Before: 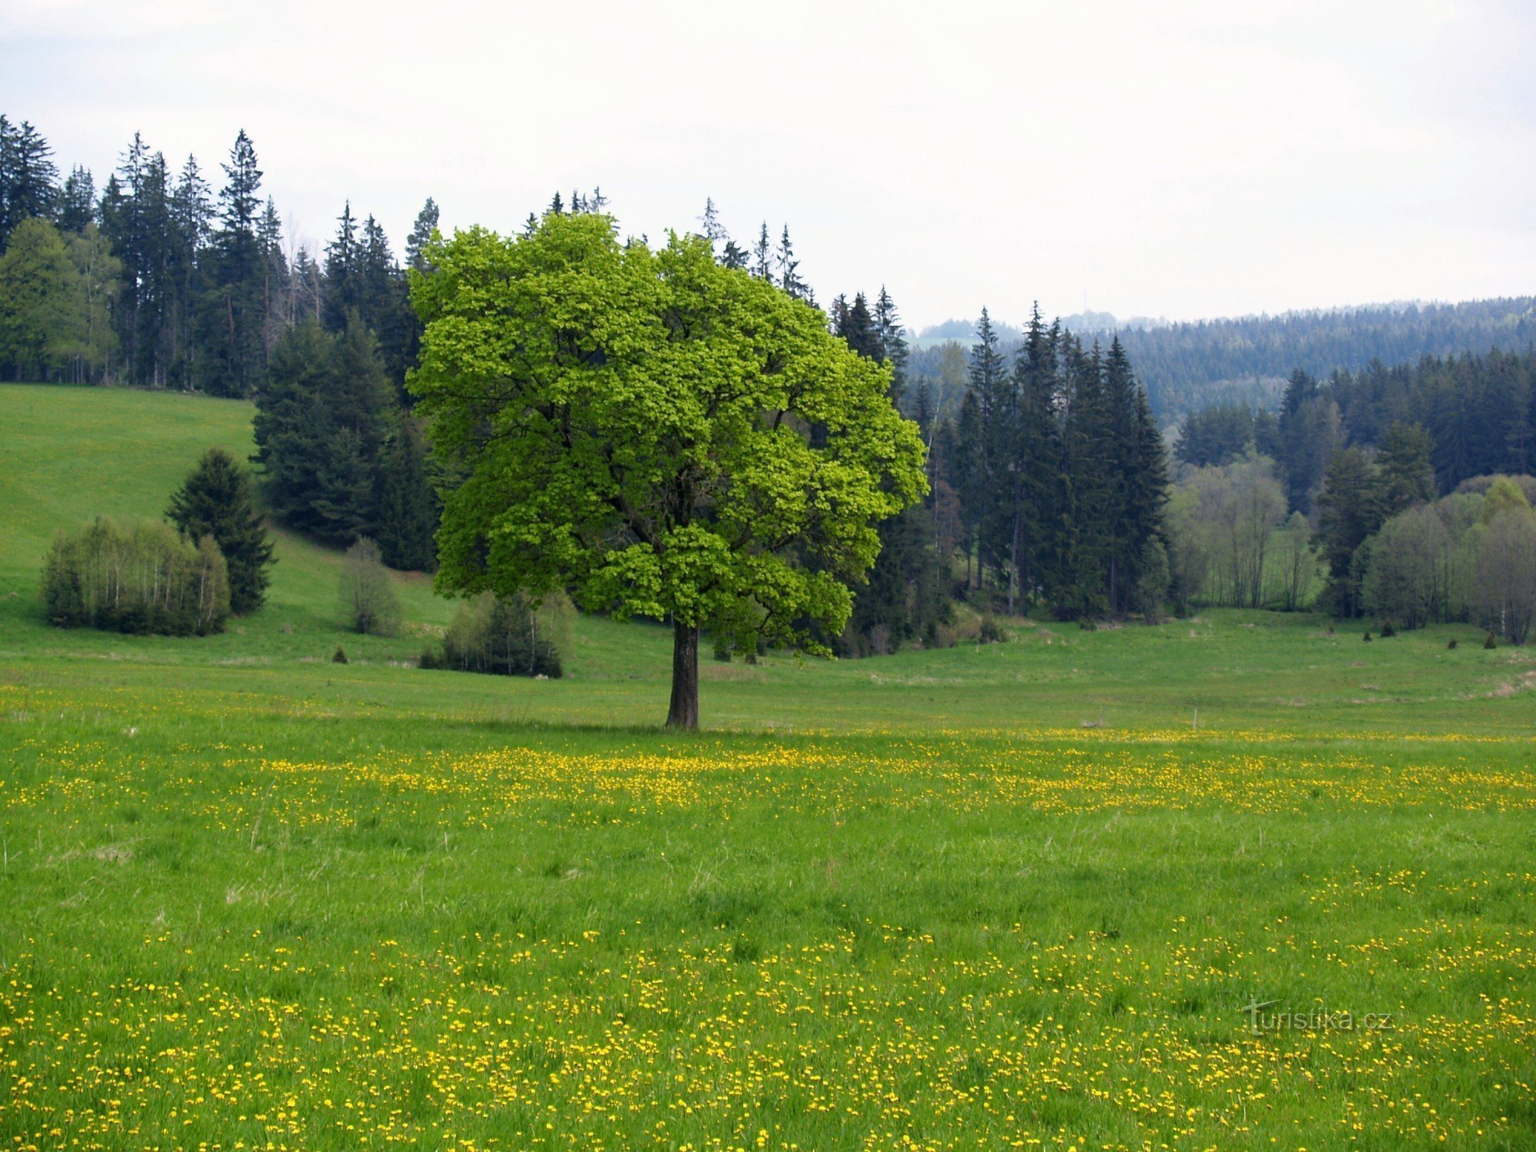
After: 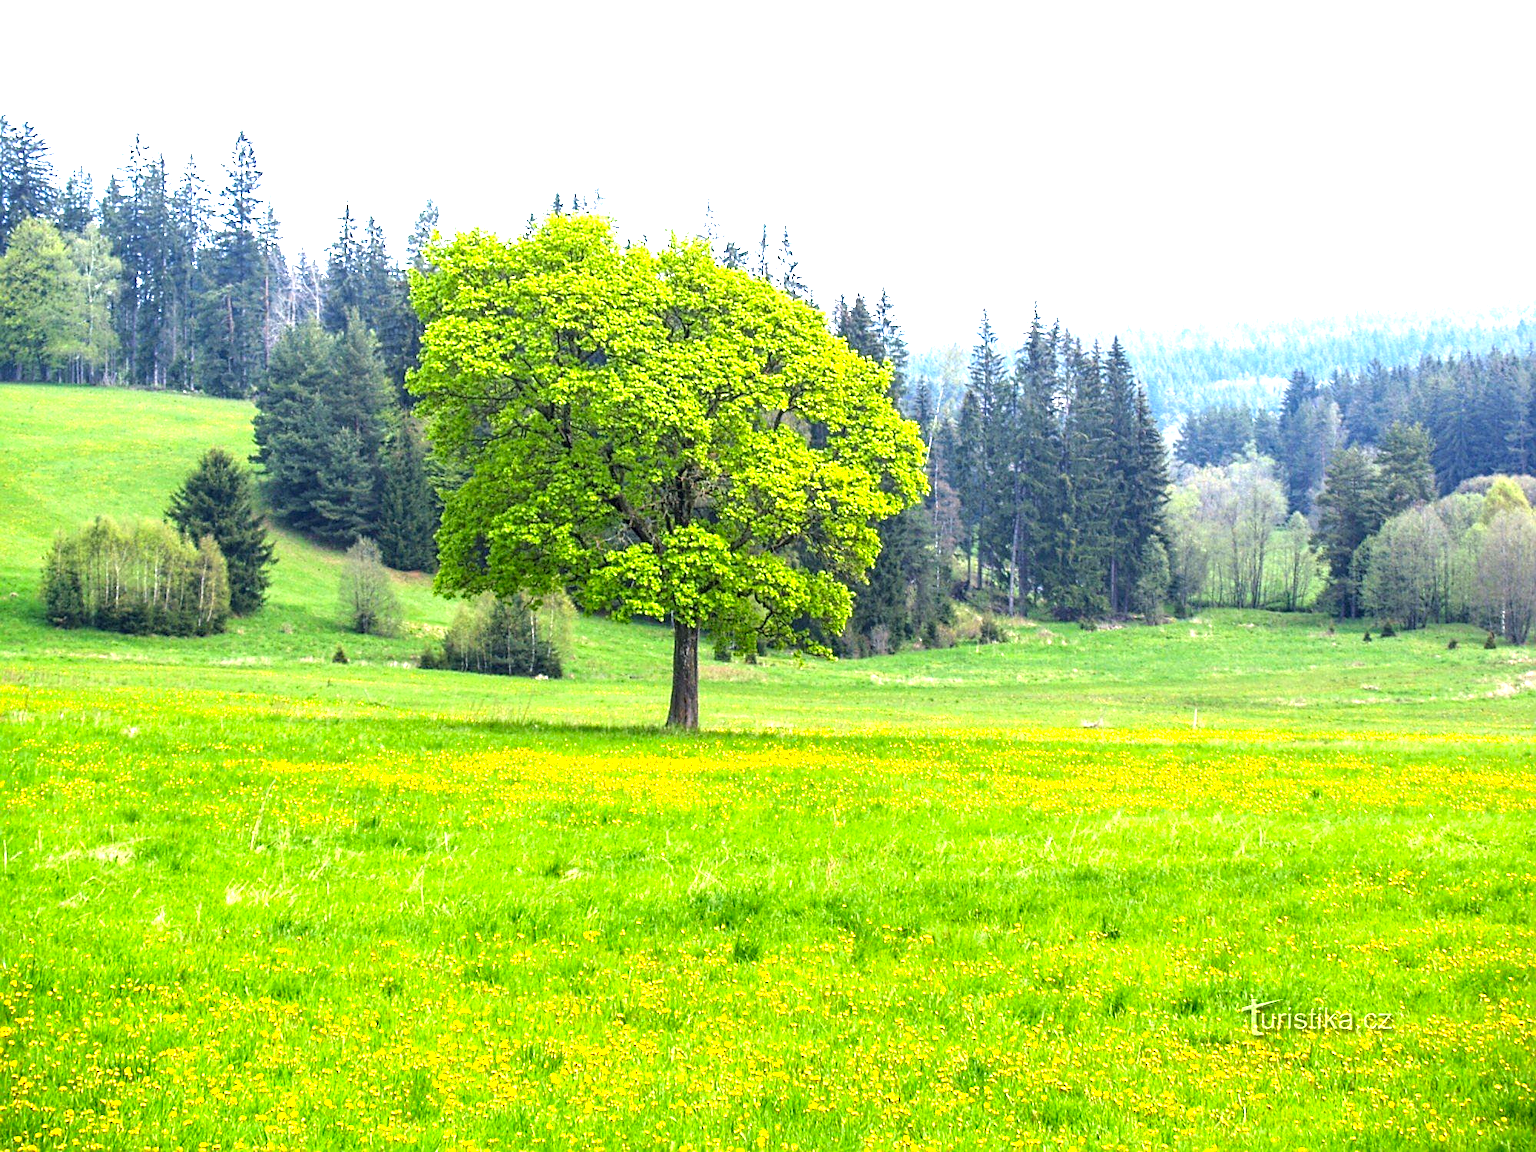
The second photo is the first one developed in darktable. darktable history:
sharpen: on, module defaults
local contrast: detail 130%
color balance: lift [1, 1, 0.999, 1.001], gamma [1, 1.003, 1.005, 0.995], gain [1, 0.992, 0.988, 1.012], contrast 5%, output saturation 110%
exposure: black level correction 0, exposure 1.741 EV, compensate exposure bias true, compensate highlight preservation false
